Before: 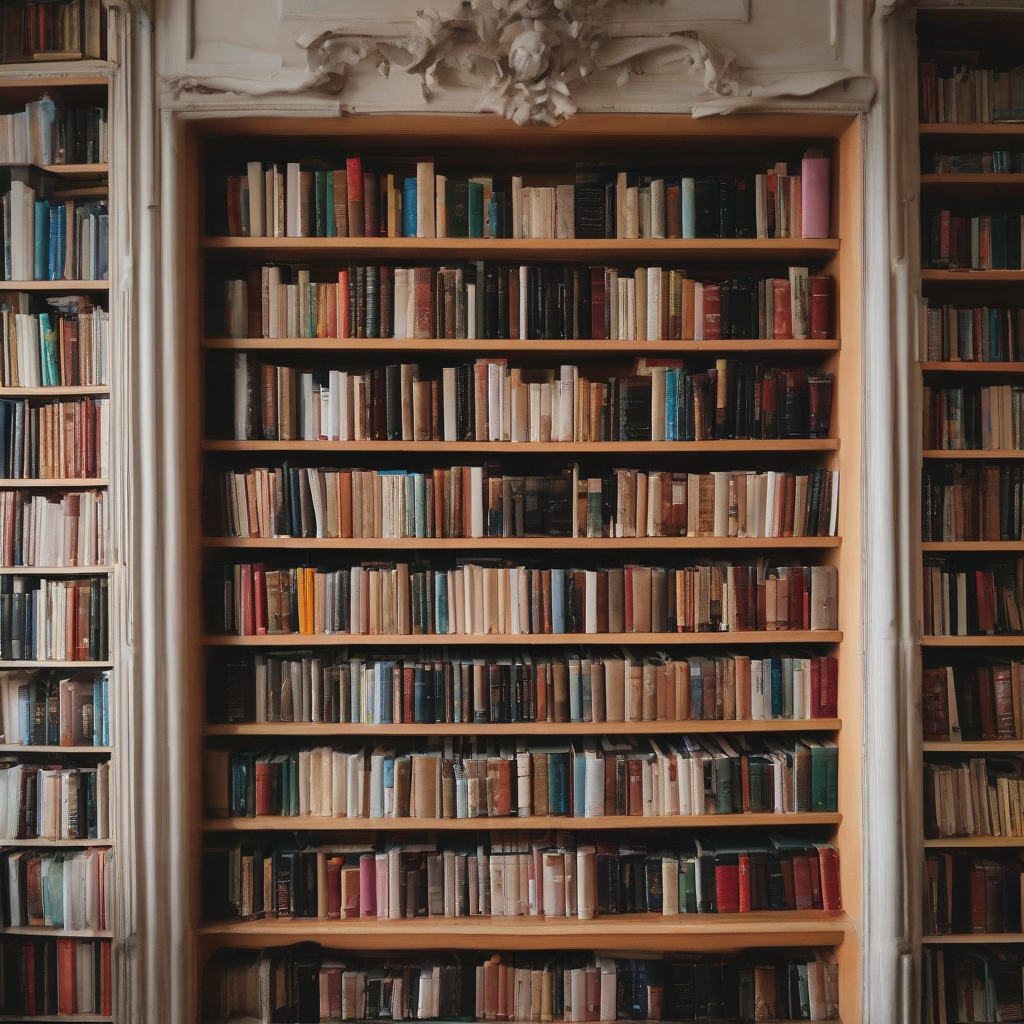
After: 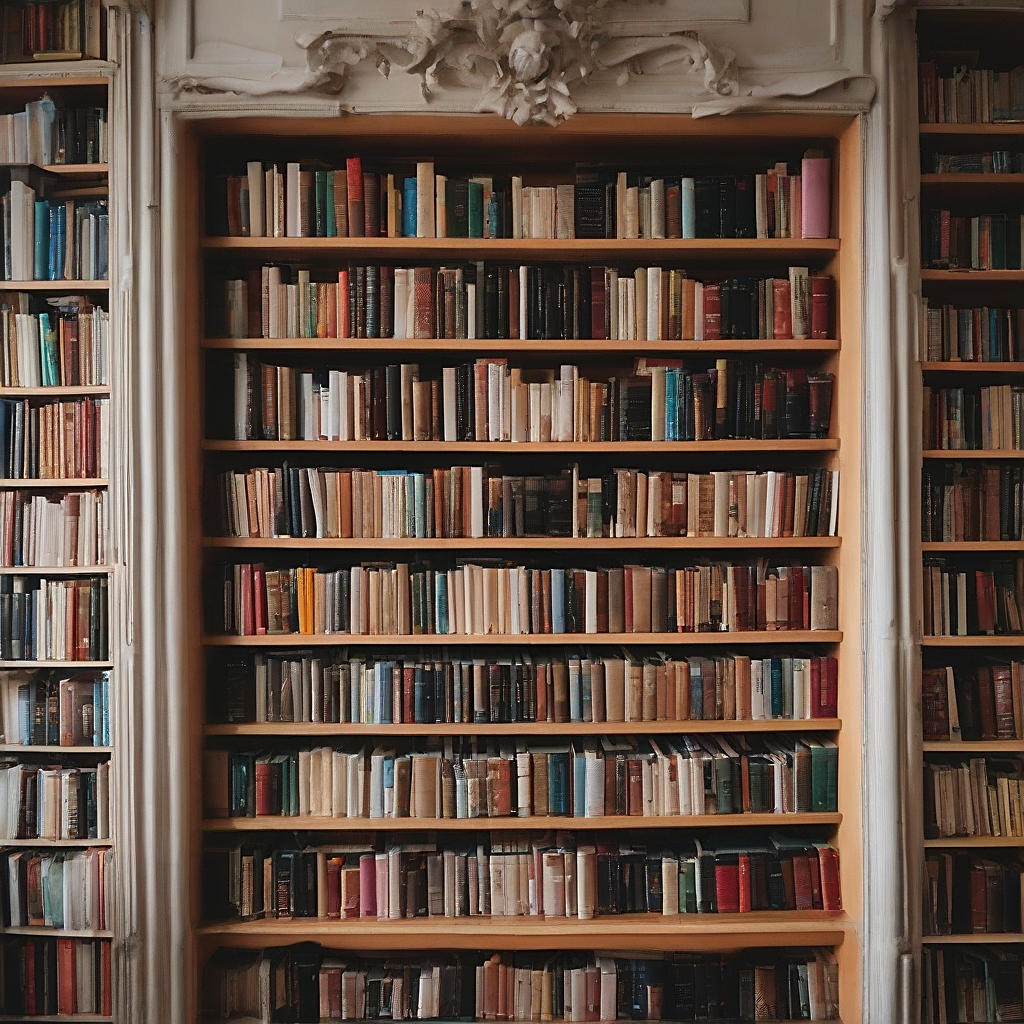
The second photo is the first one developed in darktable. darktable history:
exposure: exposure 0 EV, compensate highlight preservation false
sharpen: on, module defaults
